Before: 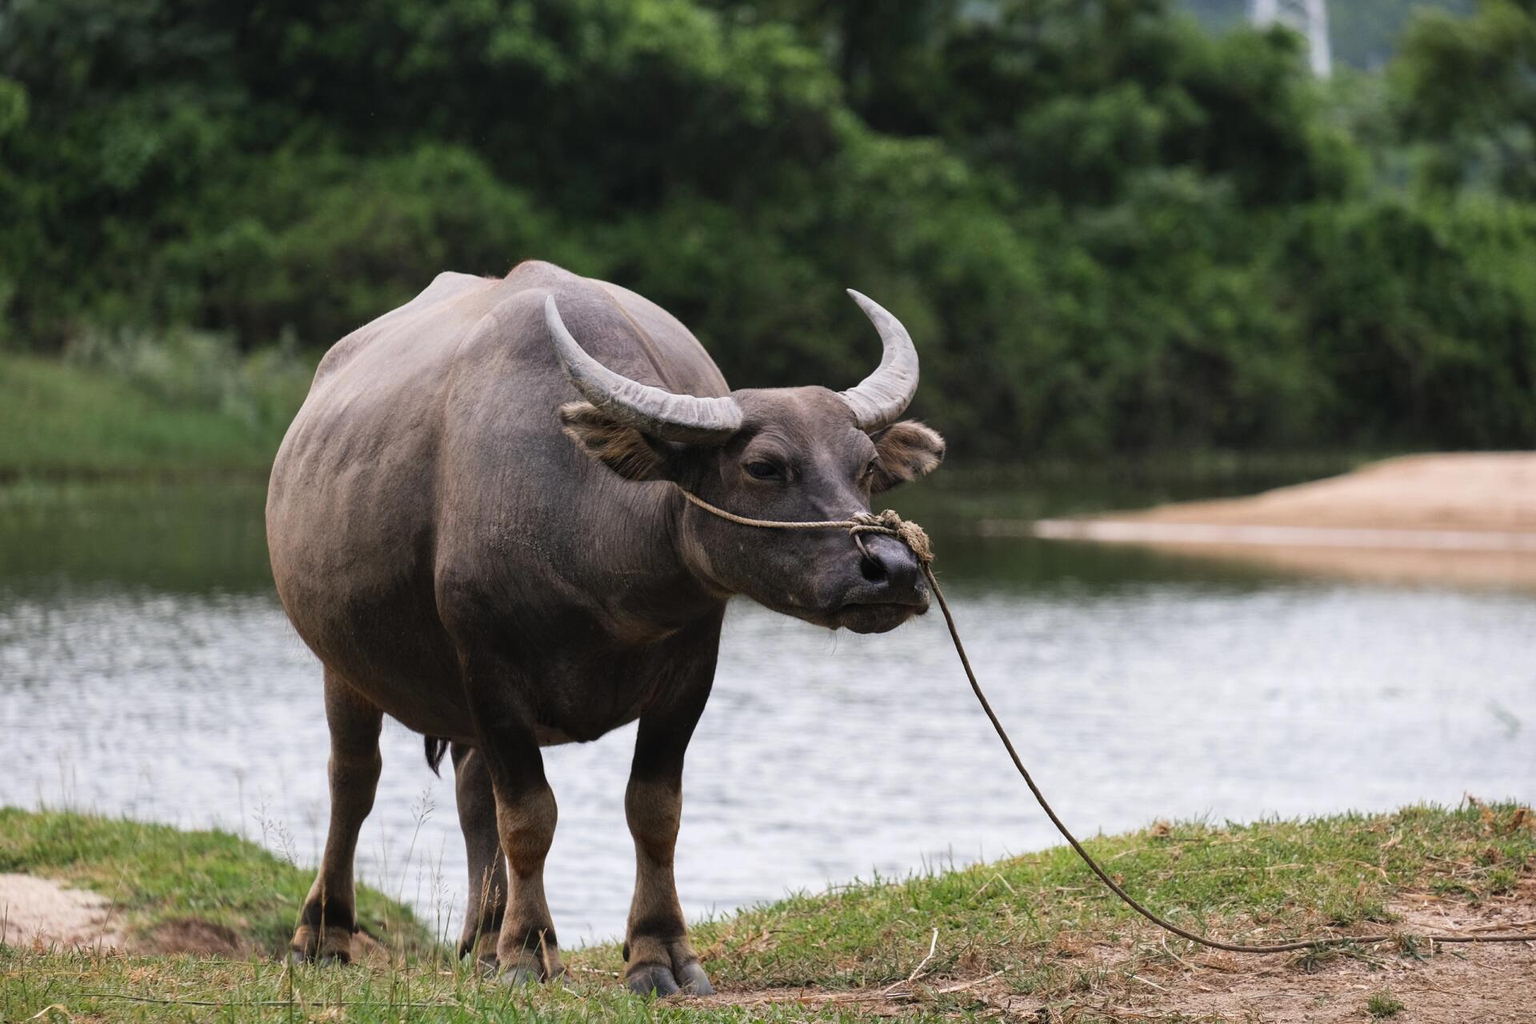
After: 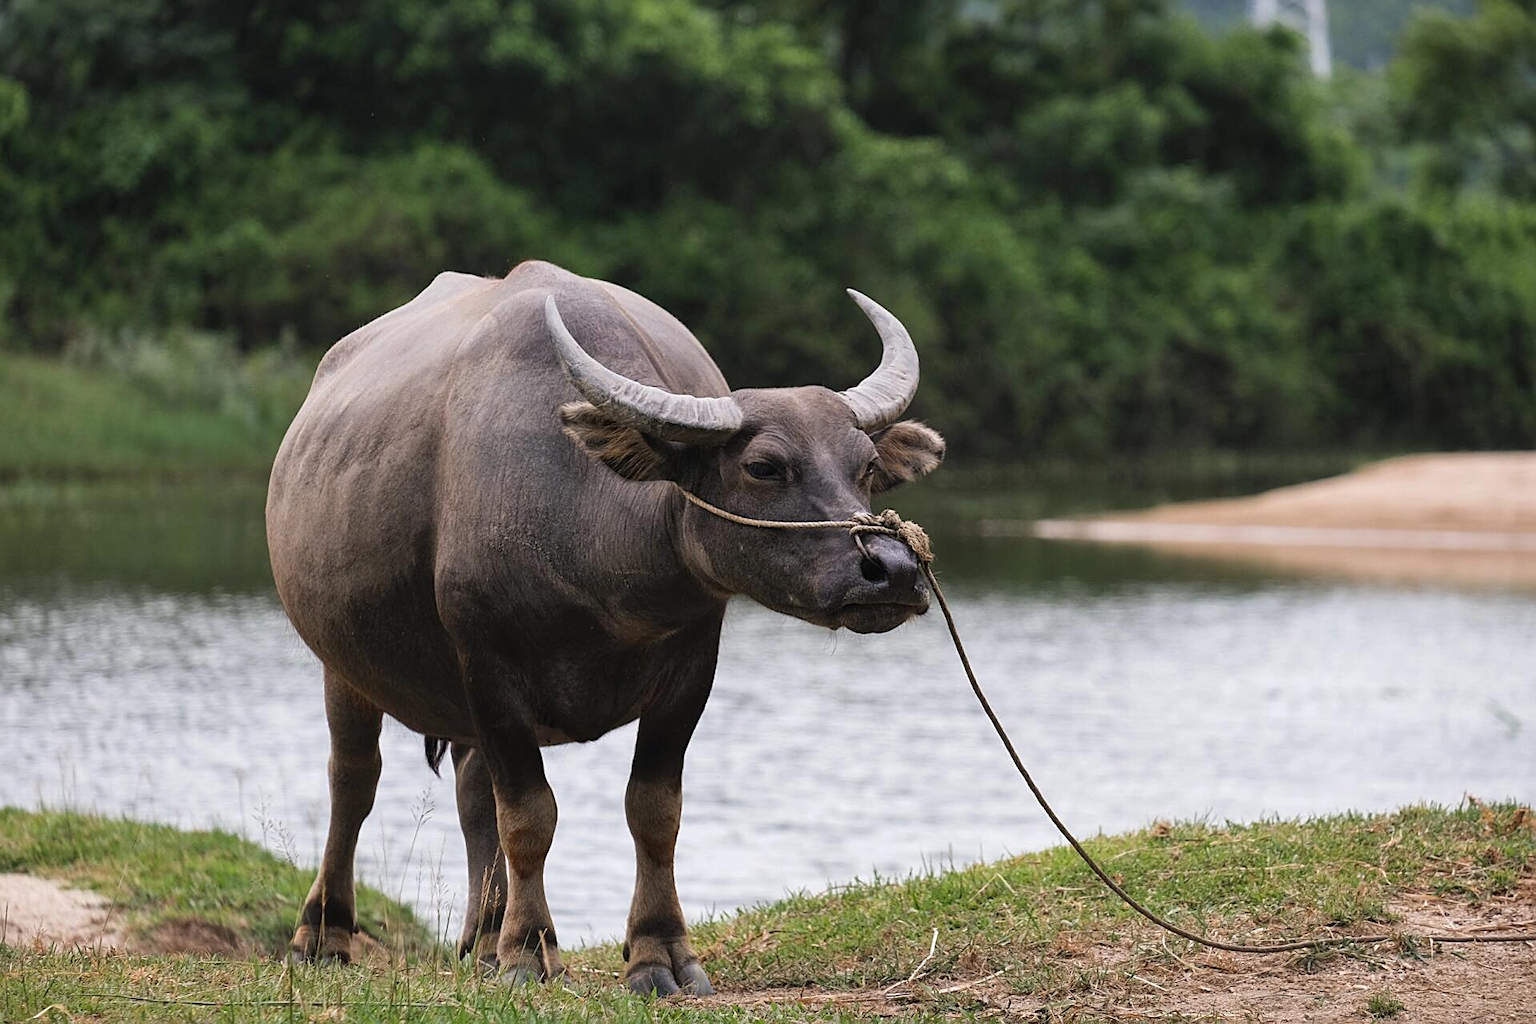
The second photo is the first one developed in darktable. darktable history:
sharpen: on, module defaults
shadows and highlights: shadows 25.58, highlights -23.37
